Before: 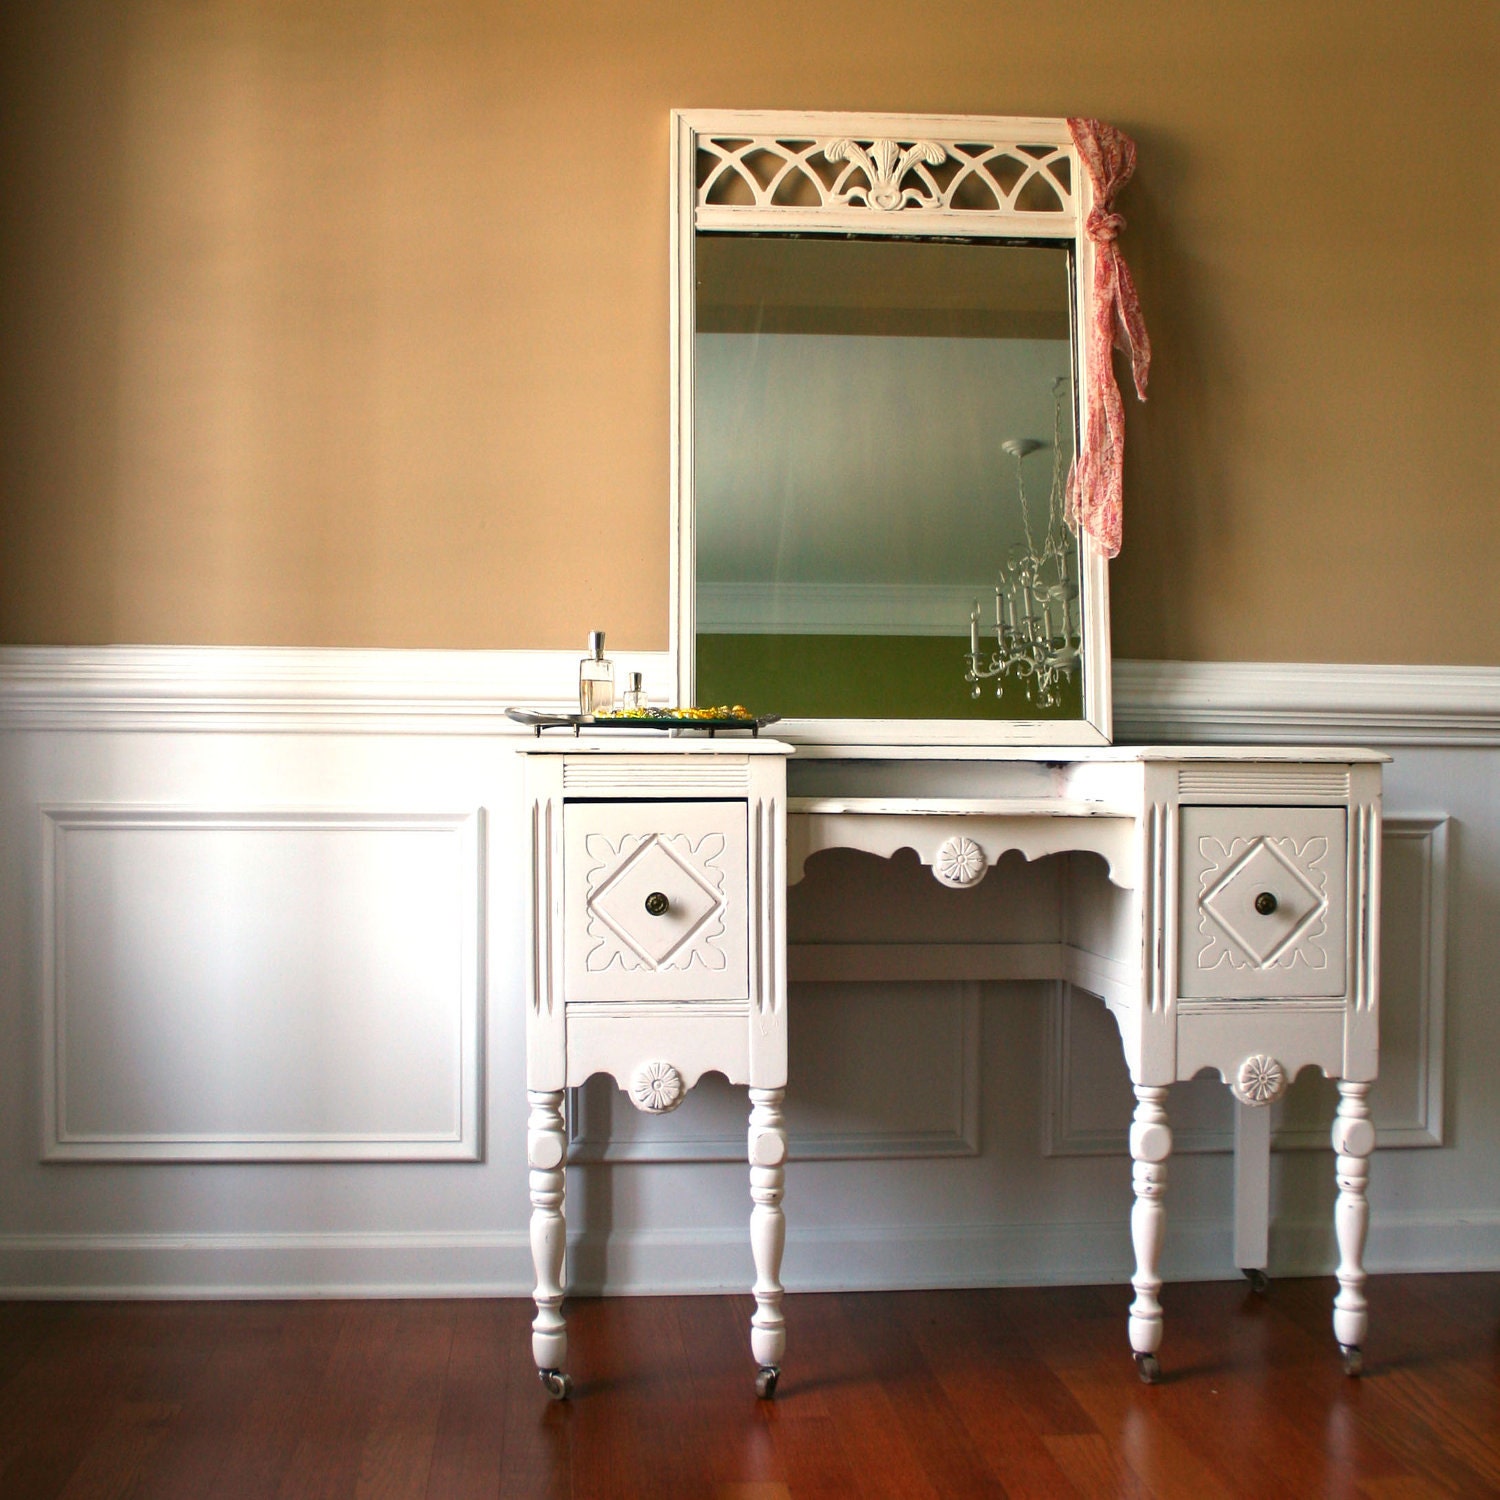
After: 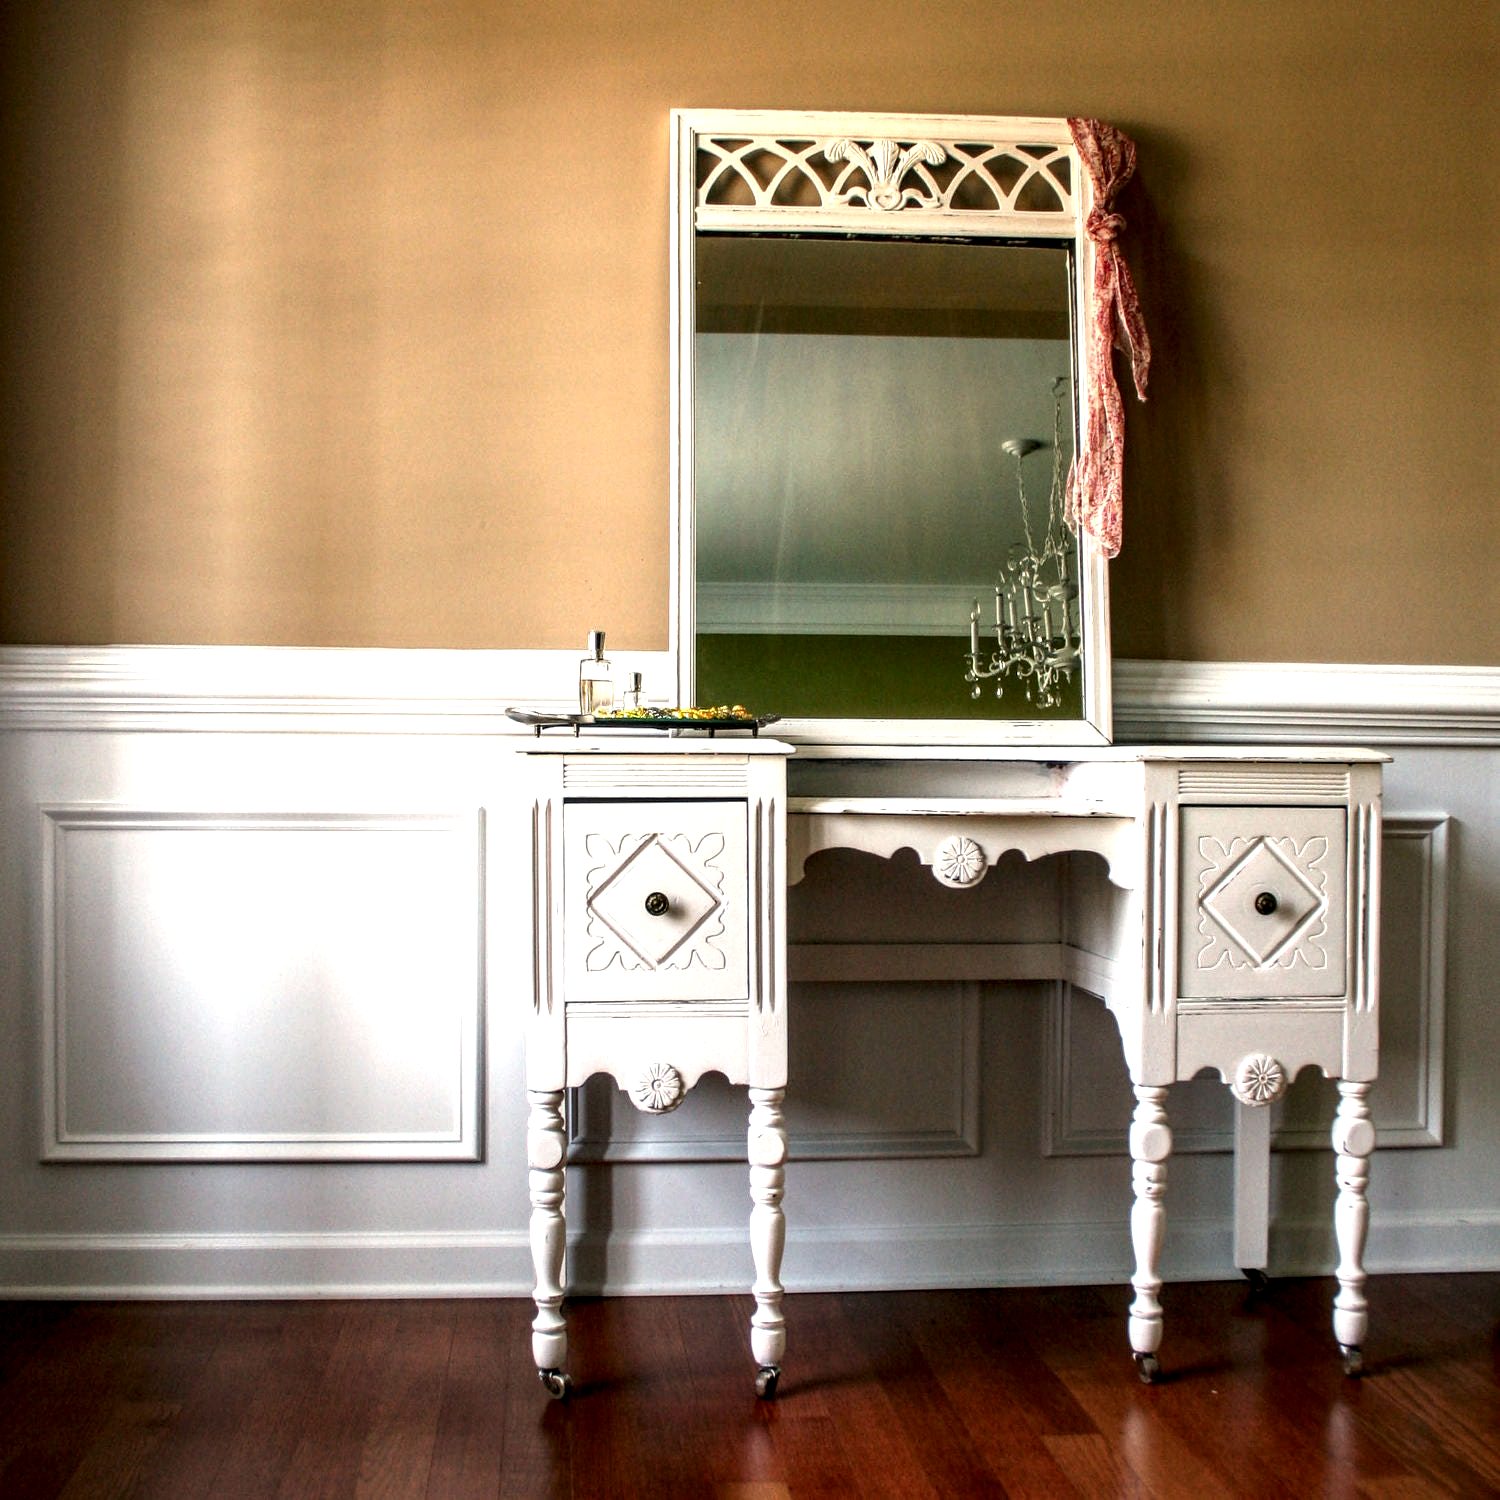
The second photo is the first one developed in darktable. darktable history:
local contrast: detail 202%
